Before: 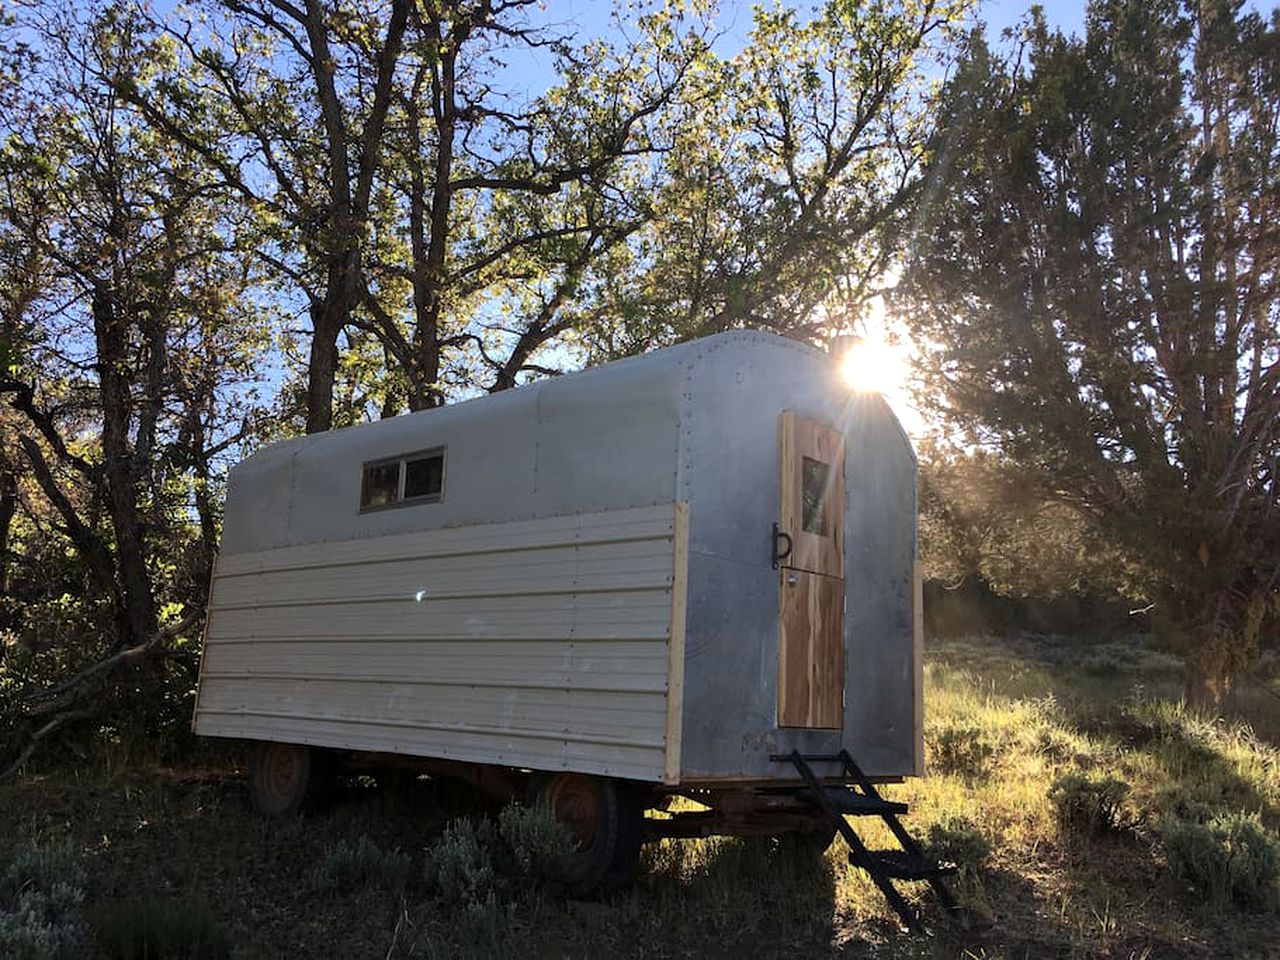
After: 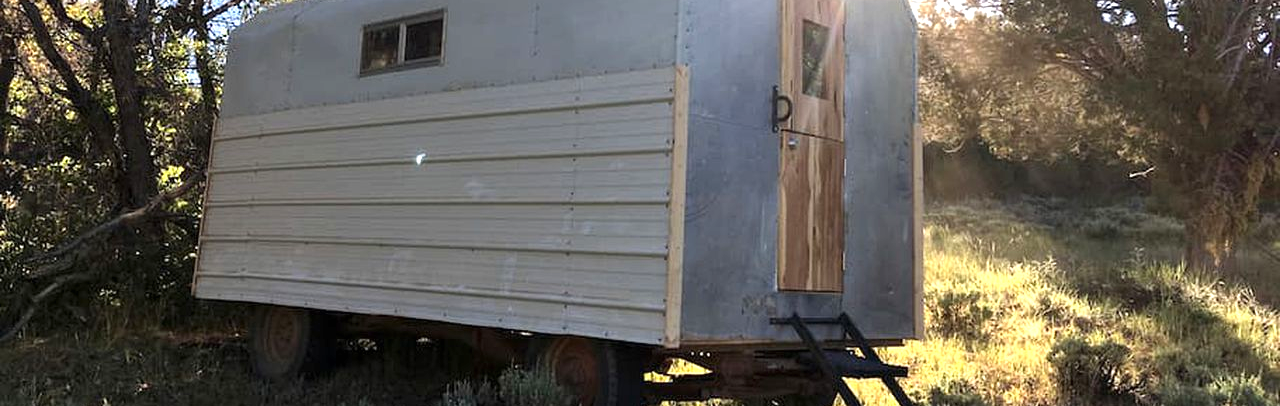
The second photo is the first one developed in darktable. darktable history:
exposure: black level correction 0, exposure 0.691 EV, compensate highlight preservation false
crop: top 45.567%, bottom 12.11%
